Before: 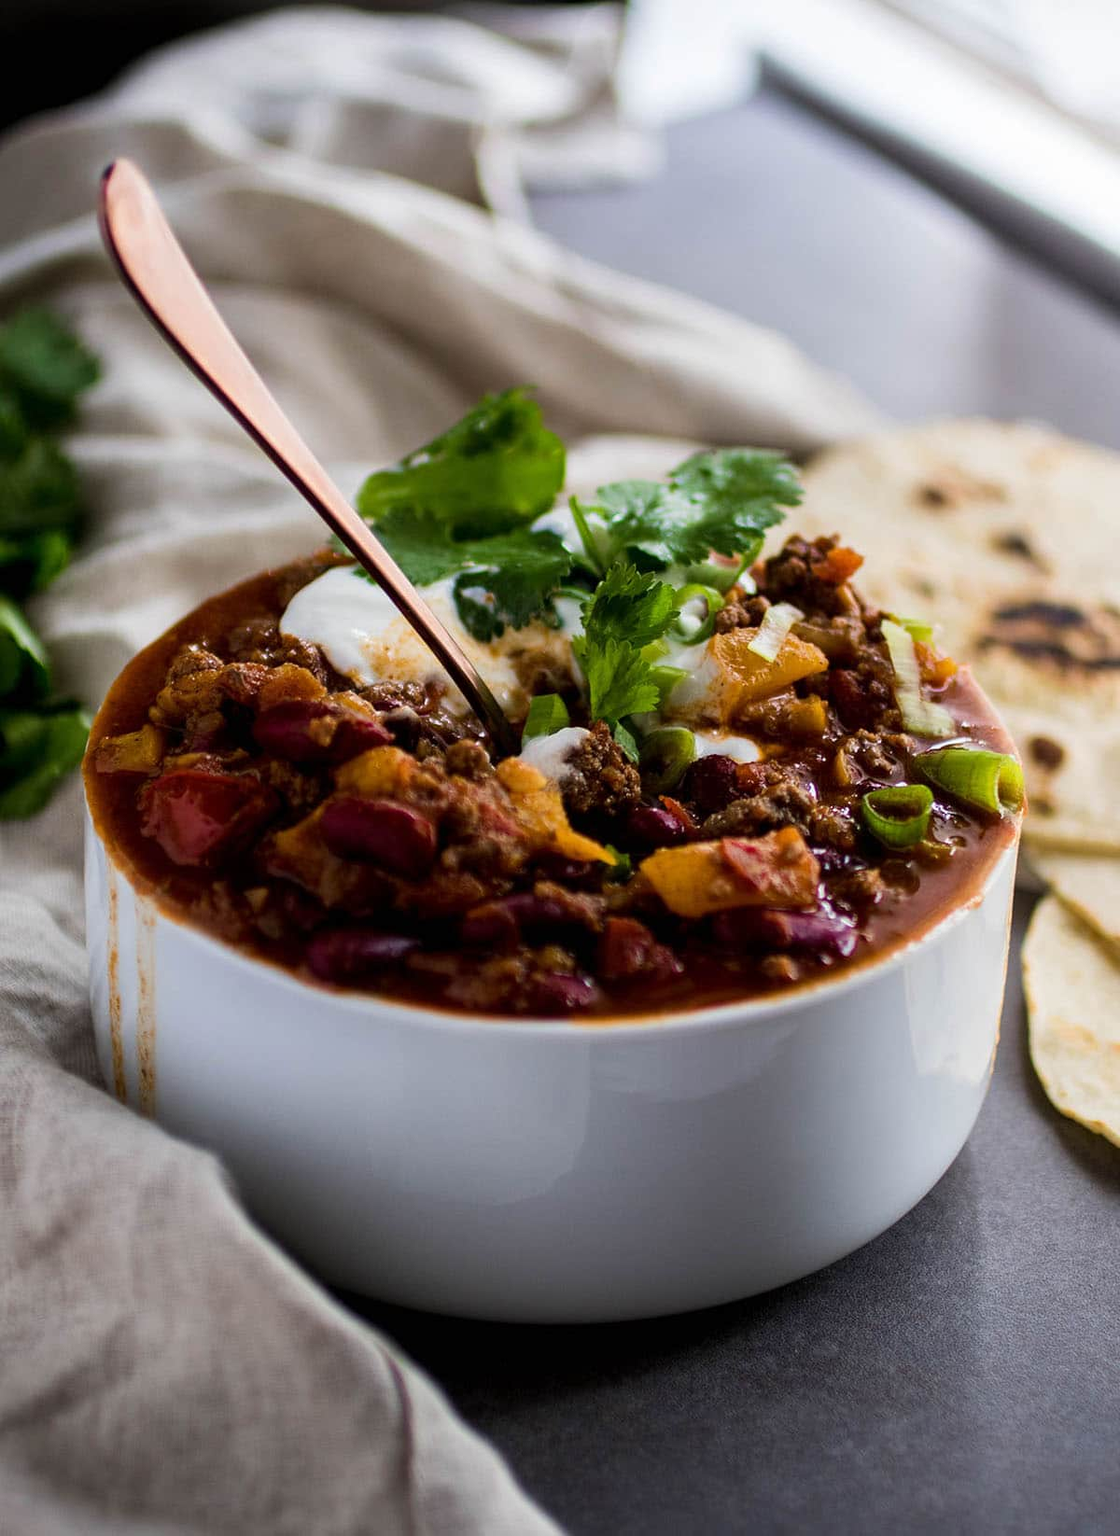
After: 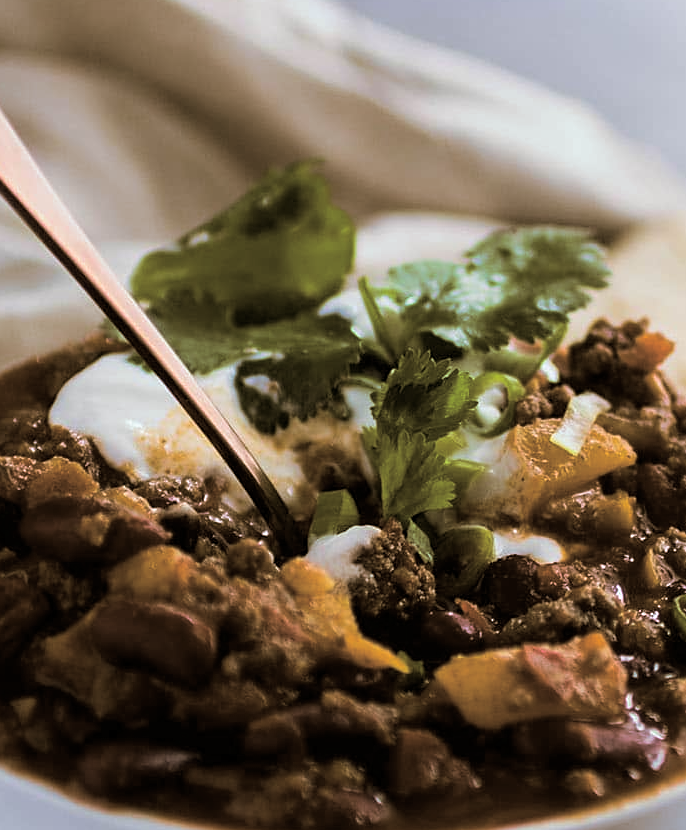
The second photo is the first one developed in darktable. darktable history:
crop: left 20.932%, top 15.471%, right 21.848%, bottom 34.081%
split-toning: shadows › hue 37.98°, highlights › hue 185.58°, balance -55.261
sharpen: amount 0.2
